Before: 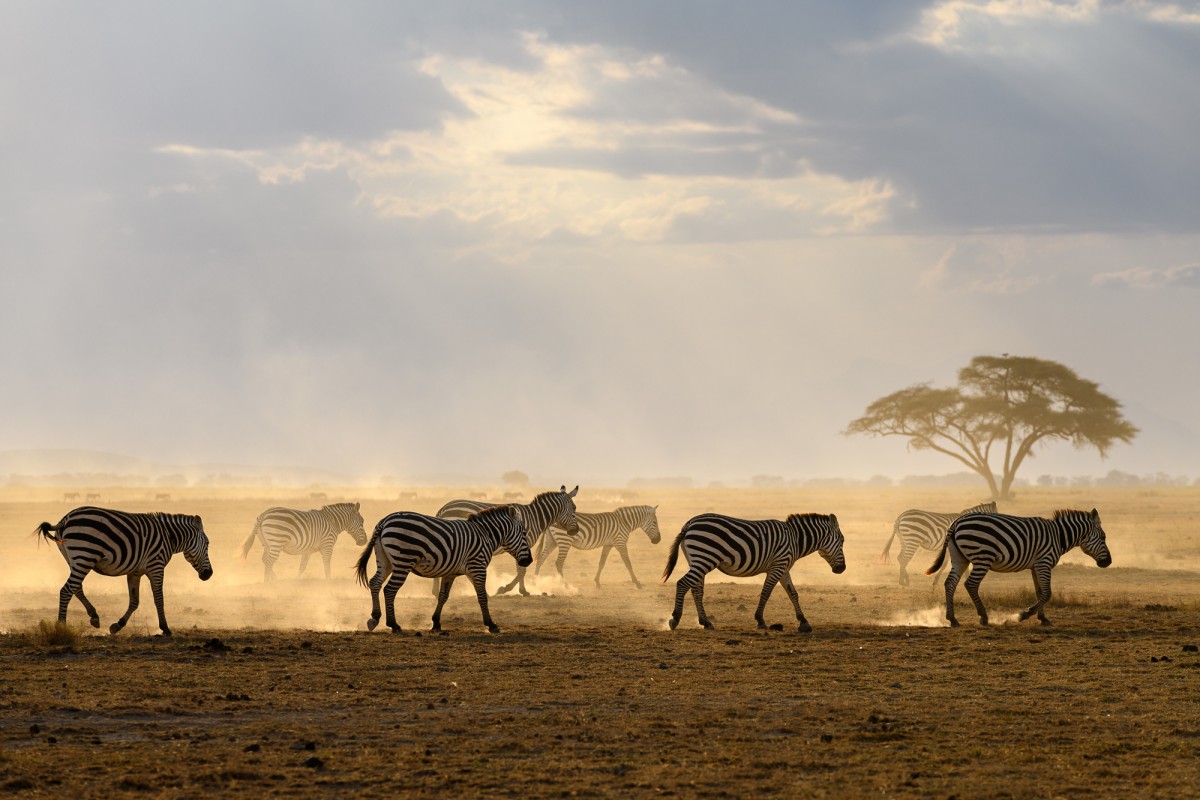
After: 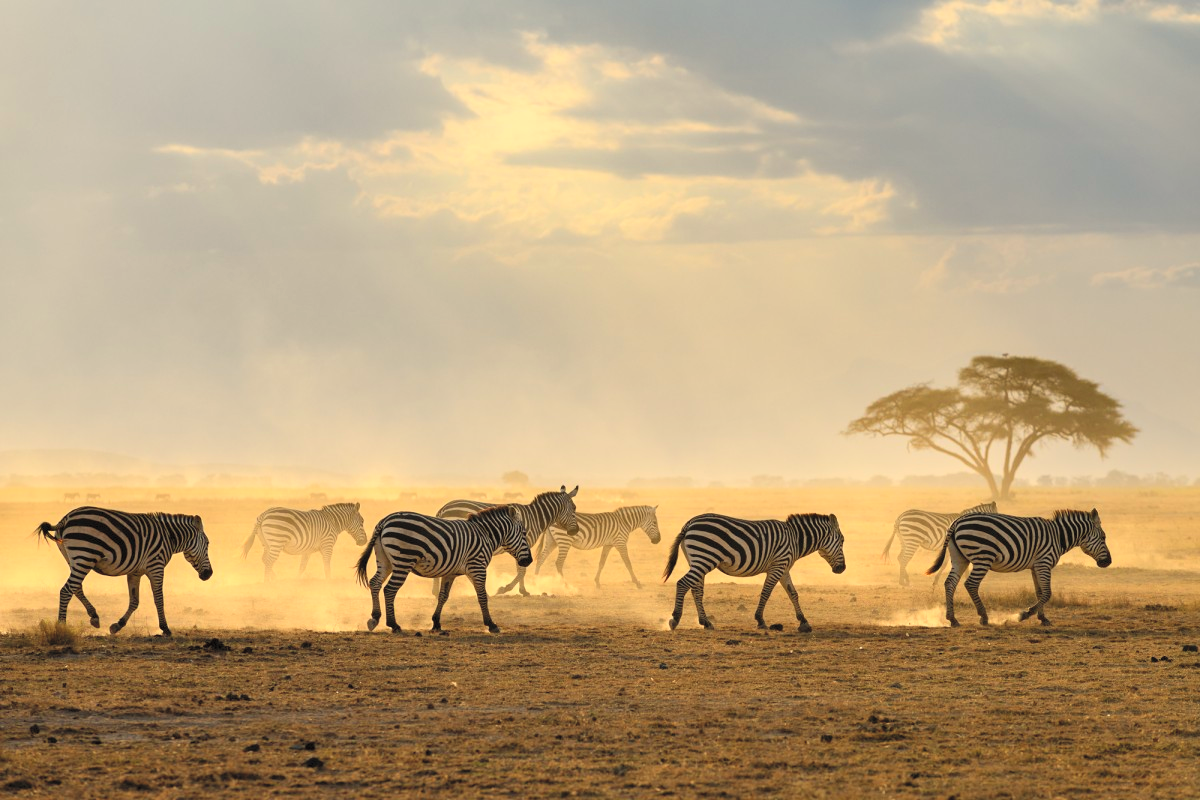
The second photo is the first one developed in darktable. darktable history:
shadows and highlights: shadows color adjustment 97.66%, soften with gaussian
contrast brightness saturation: contrast 0.1, brightness 0.3, saturation 0.14
white balance: red 1.029, blue 0.92
